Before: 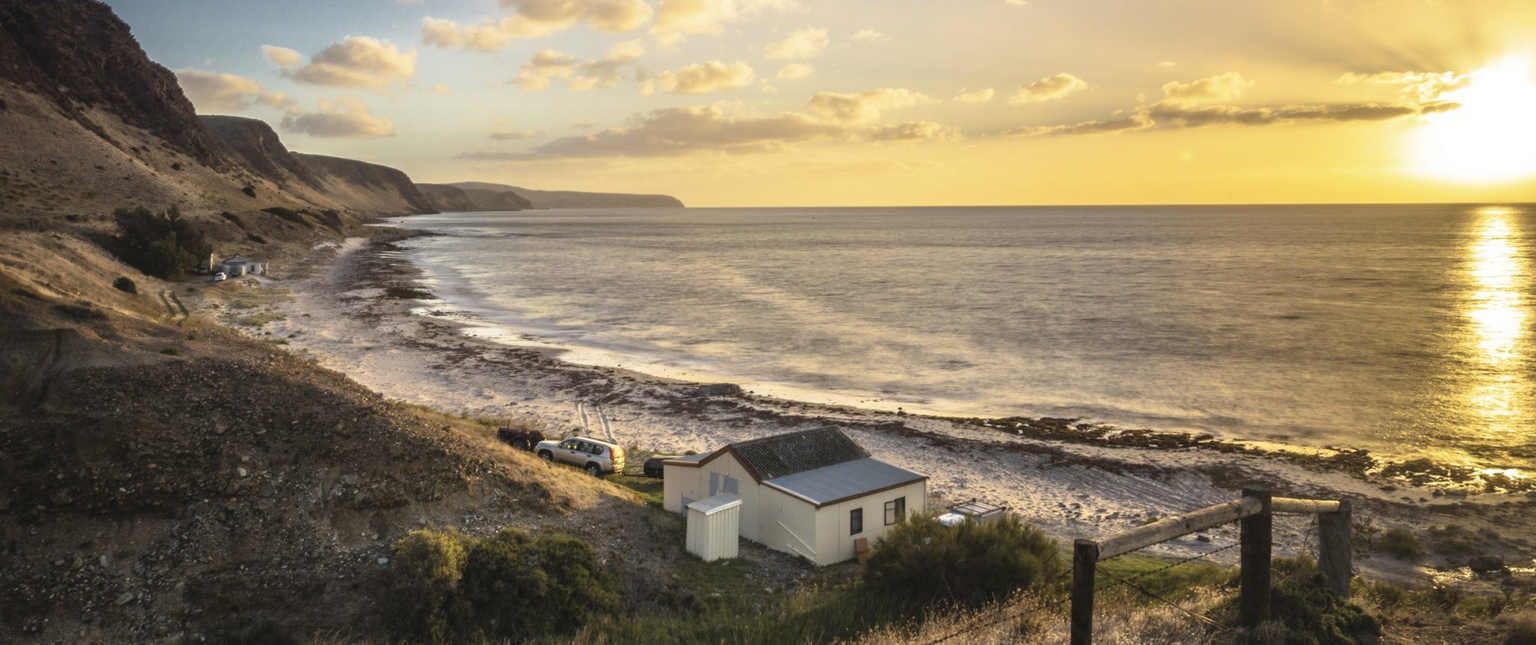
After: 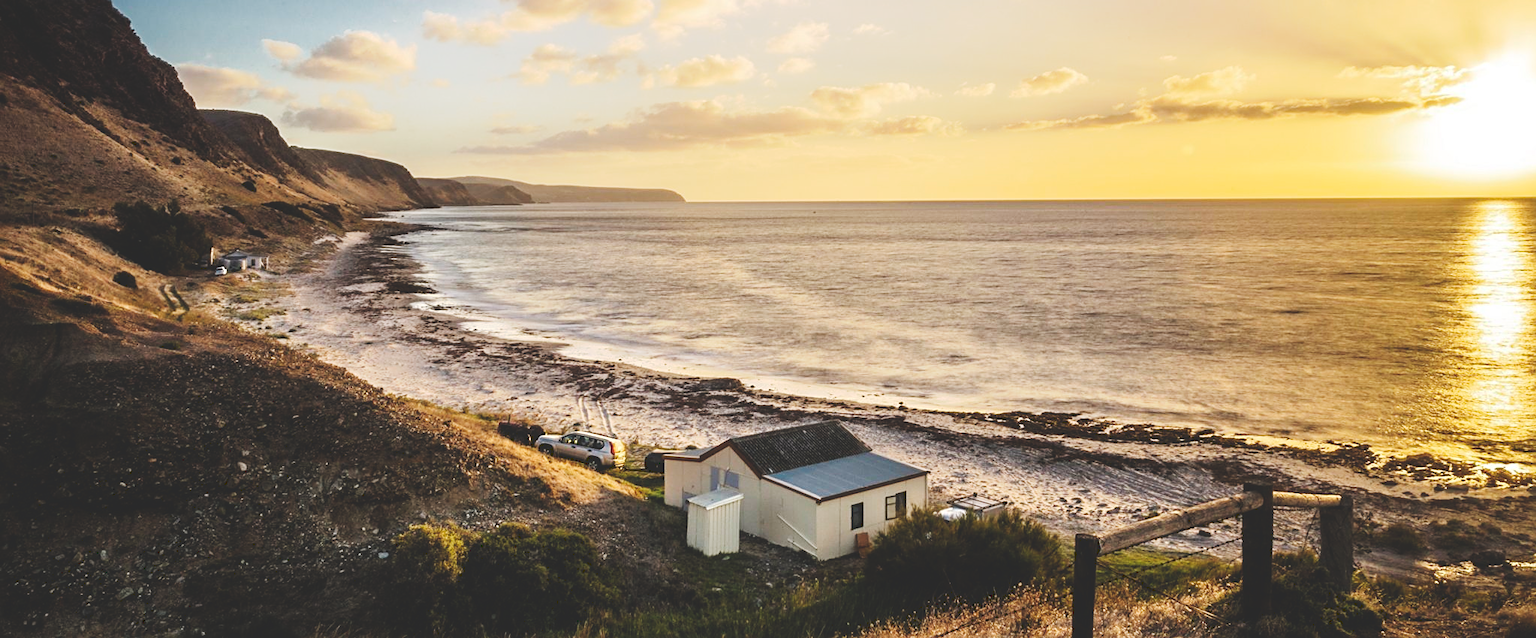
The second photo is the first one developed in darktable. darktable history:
crop: top 0.98%, right 0.055%
sharpen: on, module defaults
tone curve: curves: ch0 [(0, 0) (0.003, 0.17) (0.011, 0.17) (0.025, 0.17) (0.044, 0.168) (0.069, 0.167) (0.1, 0.173) (0.136, 0.181) (0.177, 0.199) (0.224, 0.226) (0.277, 0.271) (0.335, 0.333) (0.399, 0.419) (0.468, 0.52) (0.543, 0.621) (0.623, 0.716) (0.709, 0.795) (0.801, 0.867) (0.898, 0.914) (1, 1)], preserve colors none
